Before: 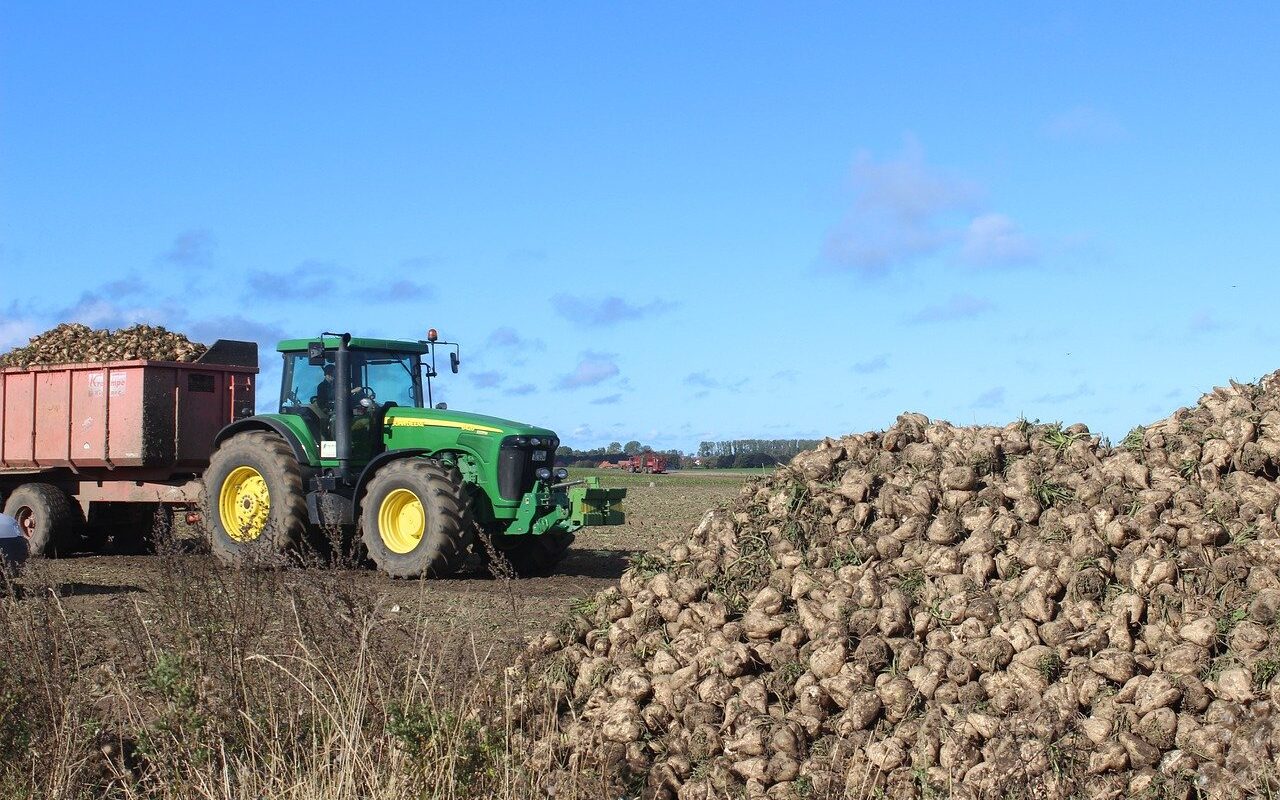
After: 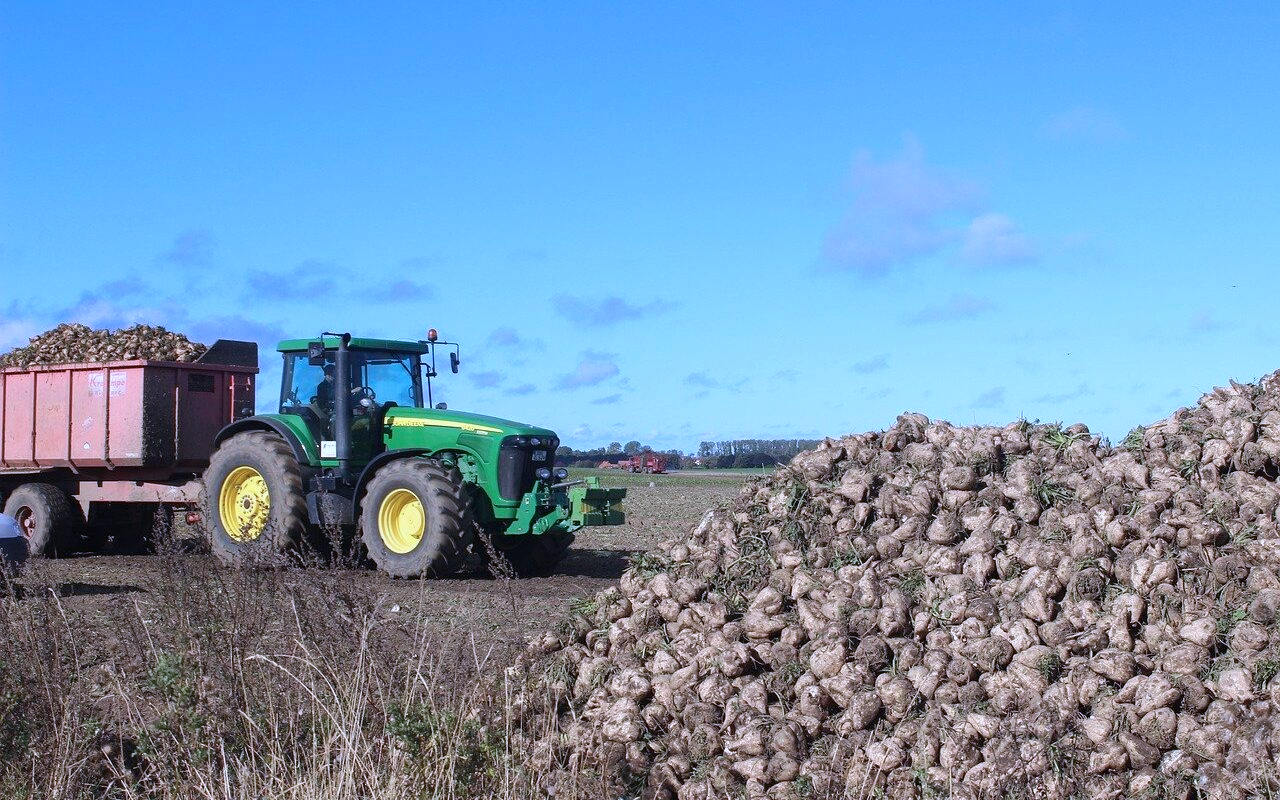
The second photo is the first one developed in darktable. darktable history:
color calibration: illuminant as shot in camera, x 0.379, y 0.396, temperature 4138.76 K
tone equalizer: -8 EV 0.06 EV, smoothing diameter 25%, edges refinement/feathering 10, preserve details guided filter
